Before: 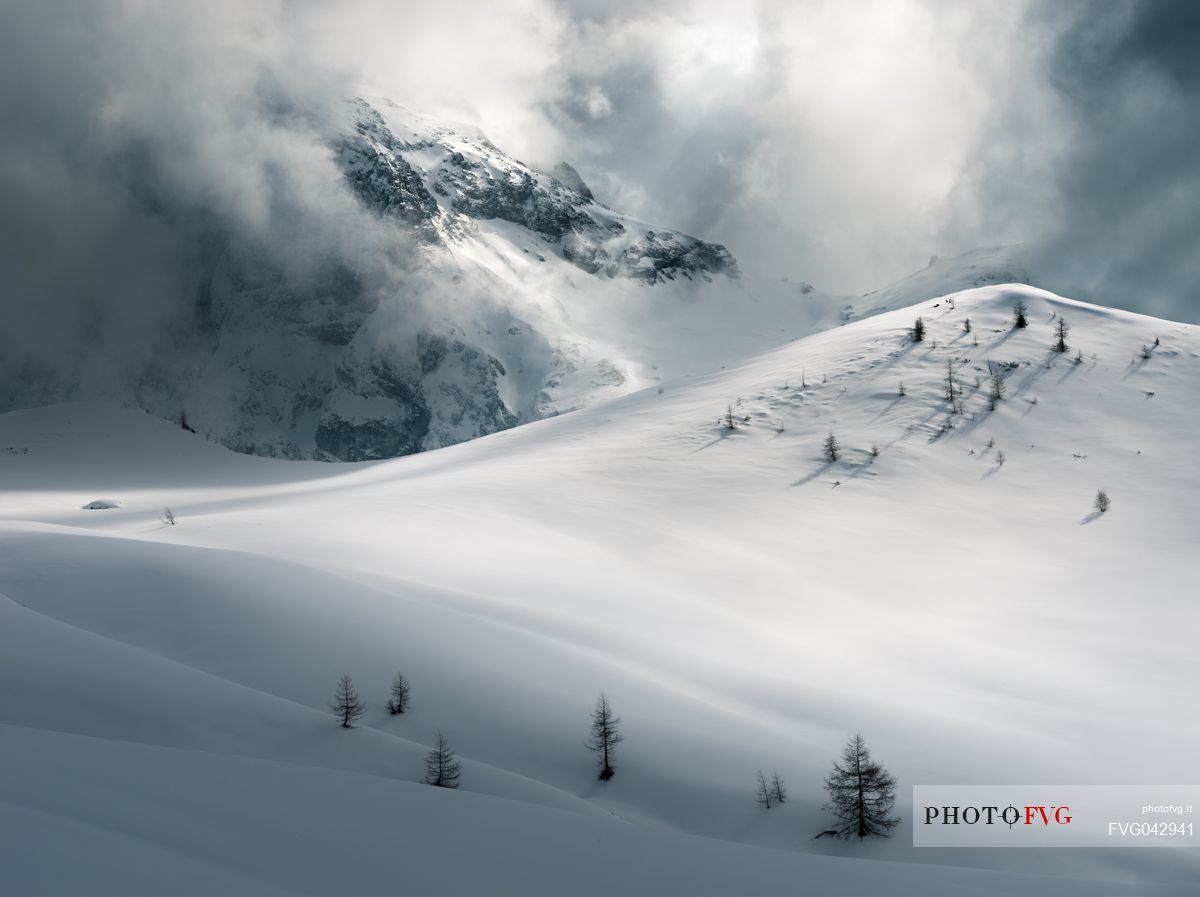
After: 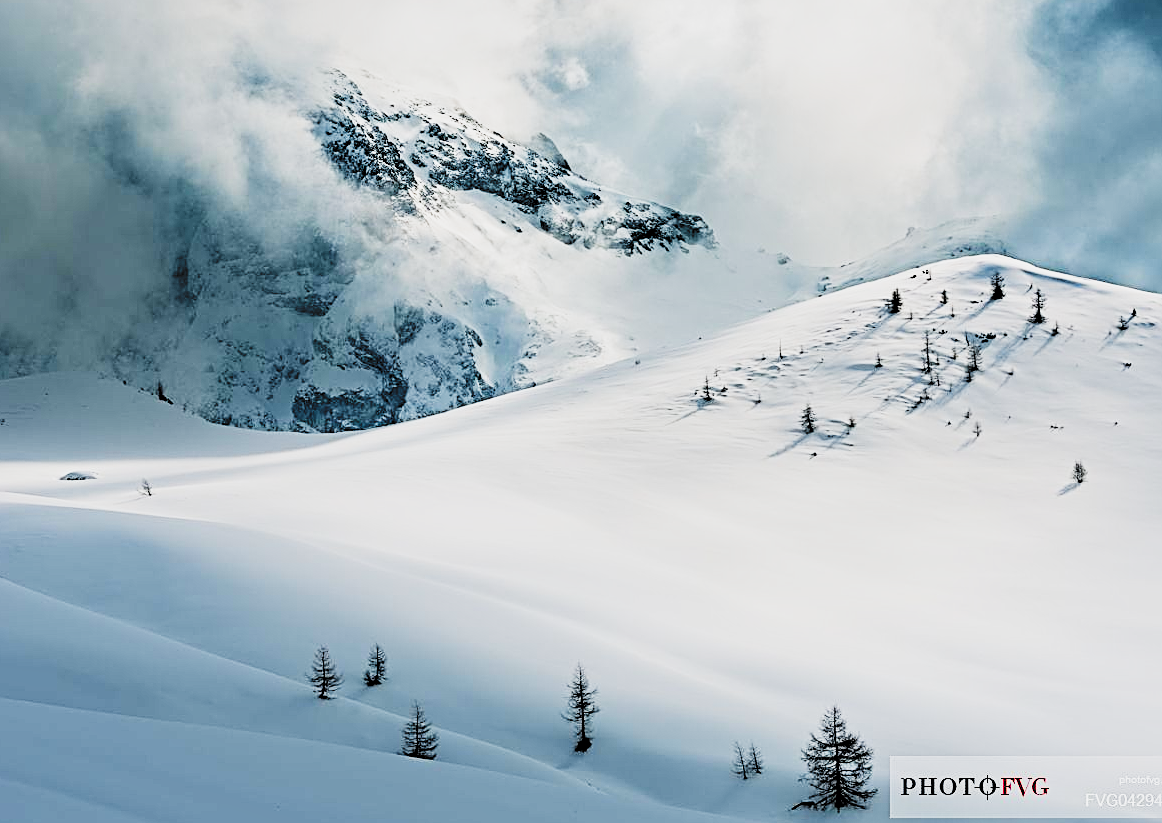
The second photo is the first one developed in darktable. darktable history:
sigmoid: contrast 1.69, skew -0.23, preserve hue 0%, red attenuation 0.1, red rotation 0.035, green attenuation 0.1, green rotation -0.017, blue attenuation 0.15, blue rotation -0.052, base primaries Rec2020
sharpen: on, module defaults
contrast brightness saturation: contrast -0.1, brightness 0.05, saturation 0.08
contrast equalizer: octaves 7, y [[0.5, 0.542, 0.583, 0.625, 0.667, 0.708], [0.5 ×6], [0.5 ×6], [0 ×6], [0 ×6]]
crop: left 1.964%, top 3.251%, right 1.122%, bottom 4.933%
levels: levels [0.072, 0.414, 0.976]
